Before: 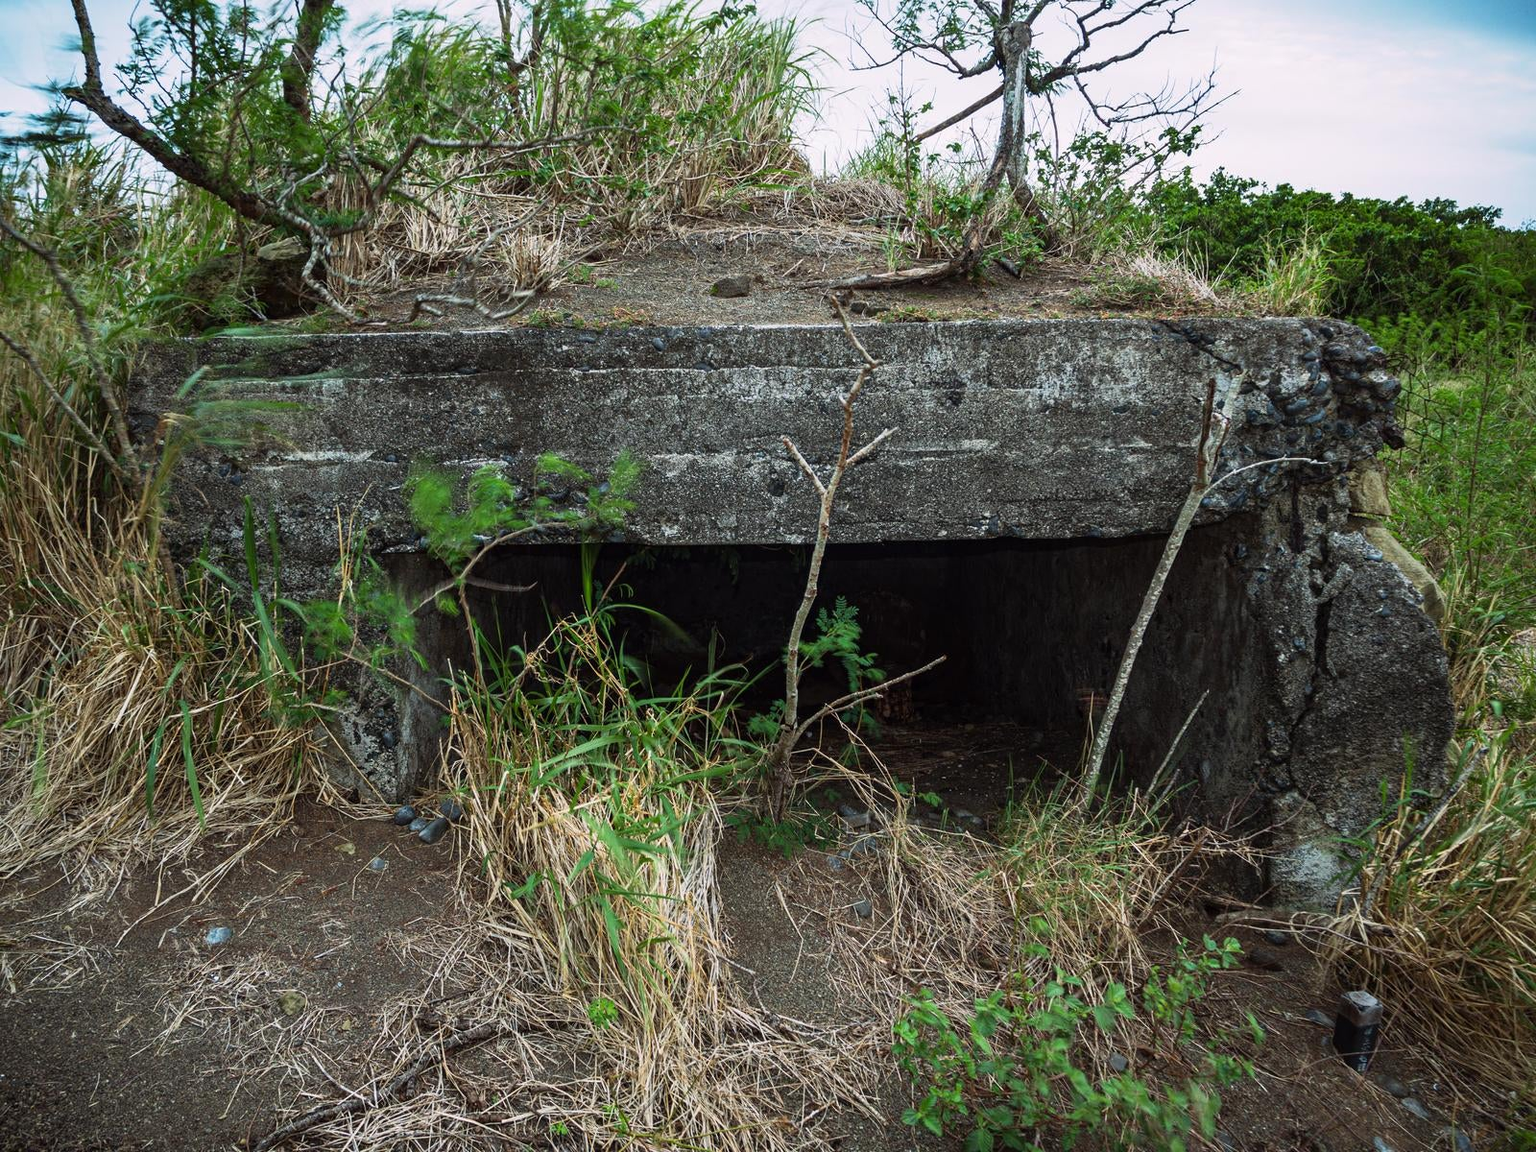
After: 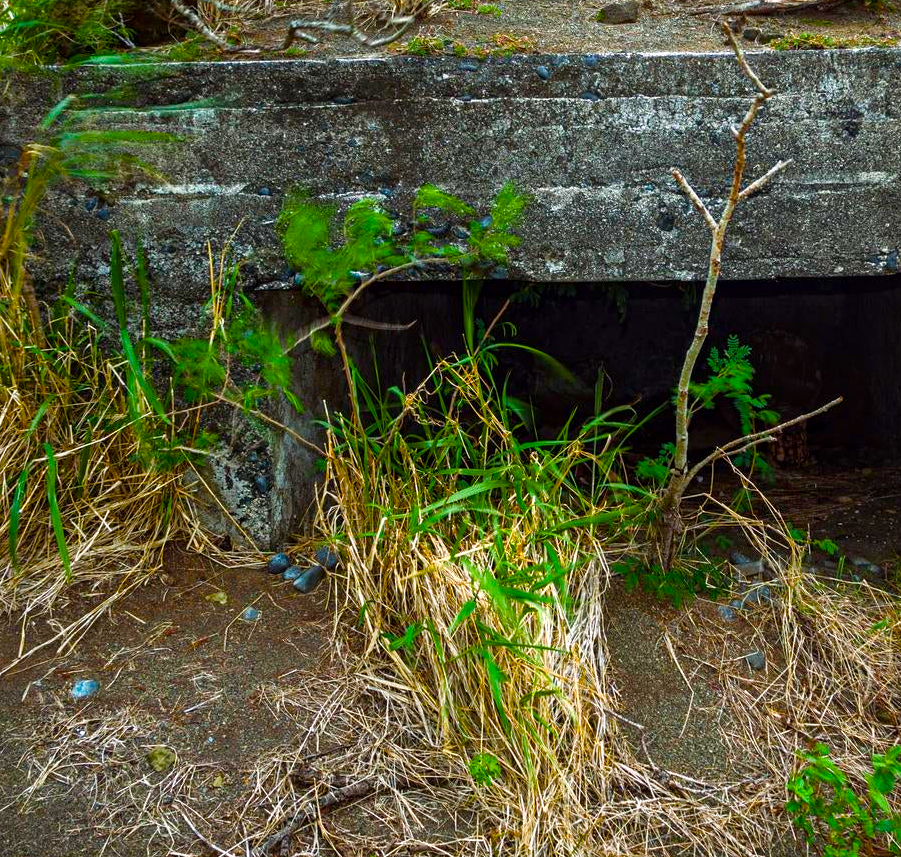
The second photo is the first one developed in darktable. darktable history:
color balance rgb: linear chroma grading › shadows 10%, linear chroma grading › highlights 10%, linear chroma grading › global chroma 15%, linear chroma grading › mid-tones 15%, perceptual saturation grading › global saturation 40%, perceptual saturation grading › highlights -25%, perceptual saturation grading › mid-tones 35%, perceptual saturation grading › shadows 35%, perceptual brilliance grading › global brilliance 11.29%, global vibrance 11.29%
local contrast: mode bilateral grid, contrast 20, coarseness 50, detail 120%, midtone range 0.2
base curve: curves: ch0 [(0, 0) (0.74, 0.67) (1, 1)]
crop: left 8.966%, top 23.852%, right 34.699%, bottom 4.703%
